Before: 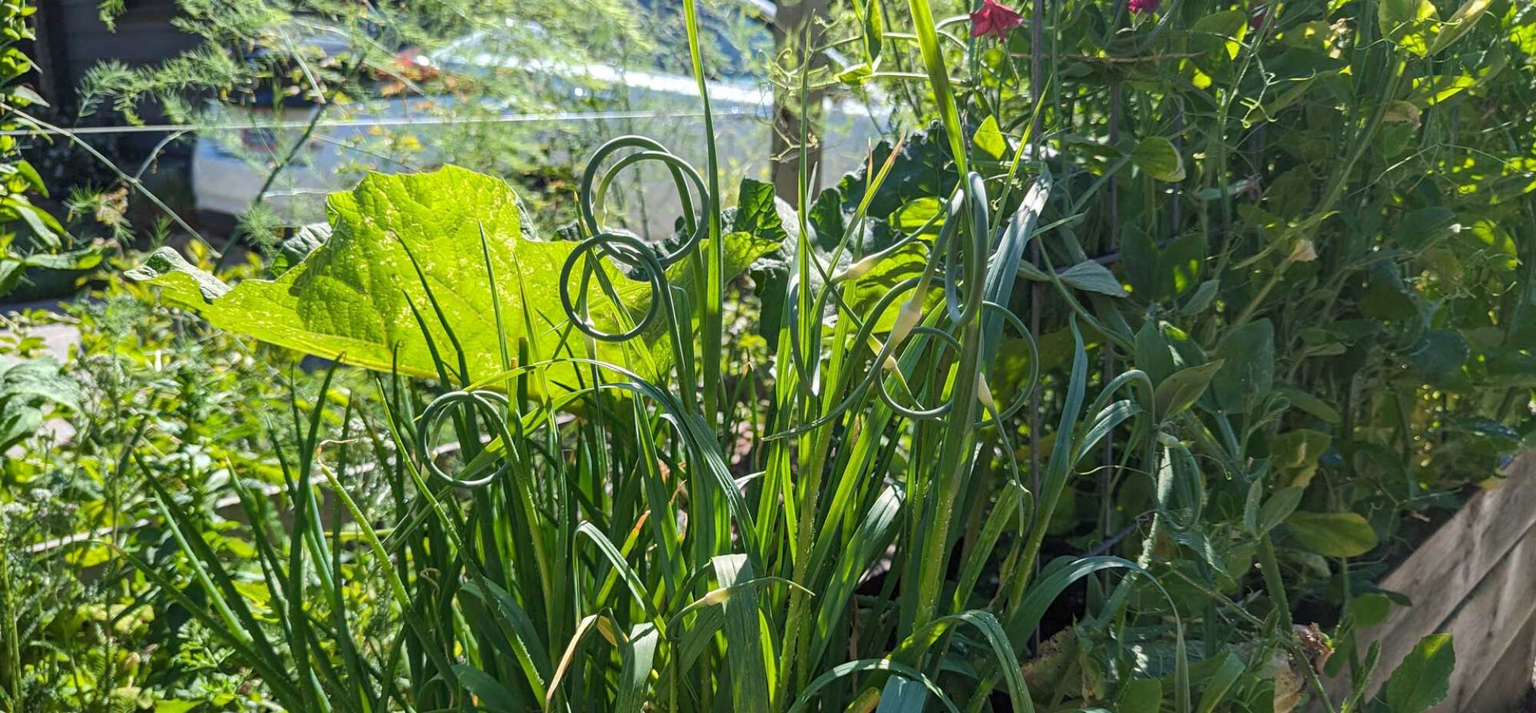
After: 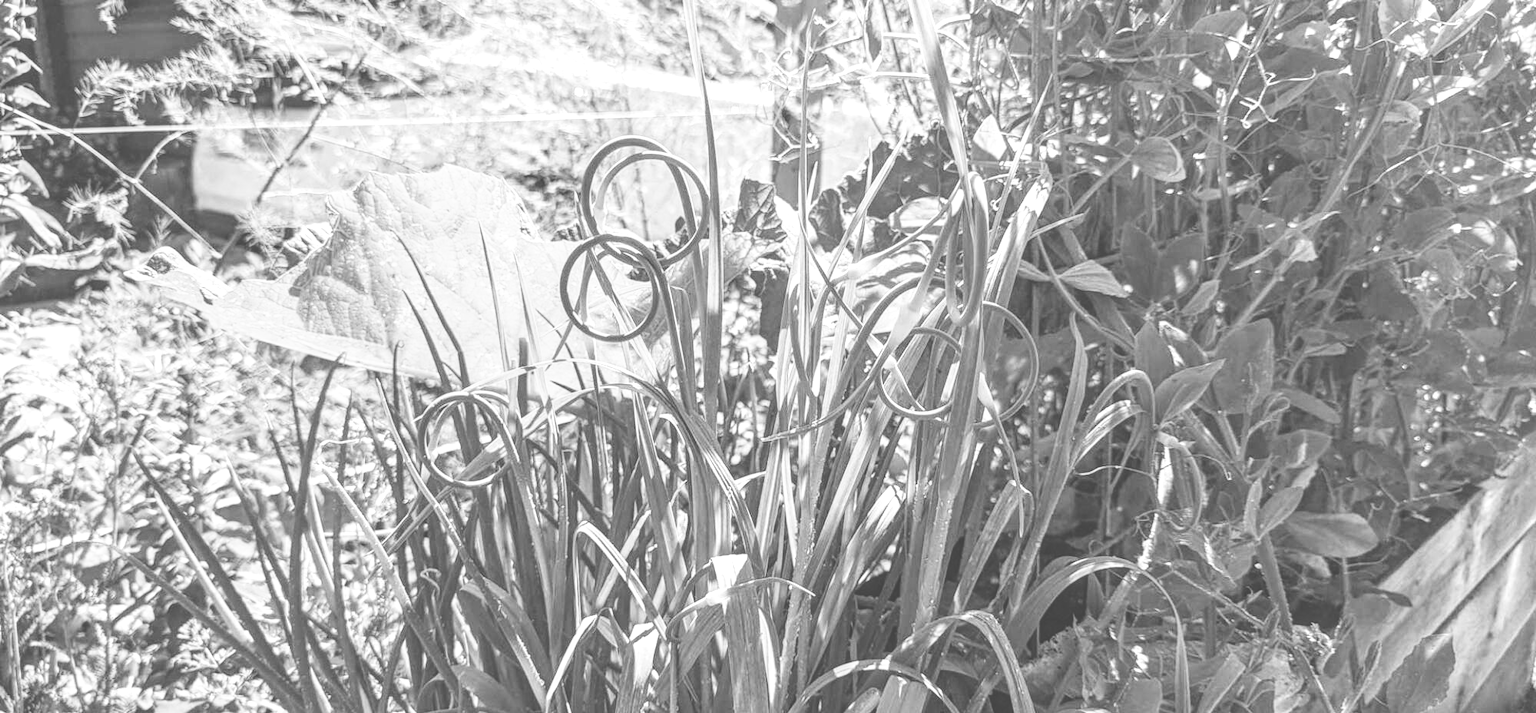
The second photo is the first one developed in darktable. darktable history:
base curve: curves: ch0 [(0, 0.003) (0.001, 0.002) (0.006, 0.004) (0.02, 0.022) (0.048, 0.086) (0.094, 0.234) (0.162, 0.431) (0.258, 0.629) (0.385, 0.8) (0.548, 0.918) (0.751, 0.988) (1, 1)], preserve colors none
exposure: black level correction -0.041, exposure 0.064 EV, compensate highlight preservation false
local contrast: highlights 0%, shadows 0%, detail 133%
monochrome: on, module defaults
